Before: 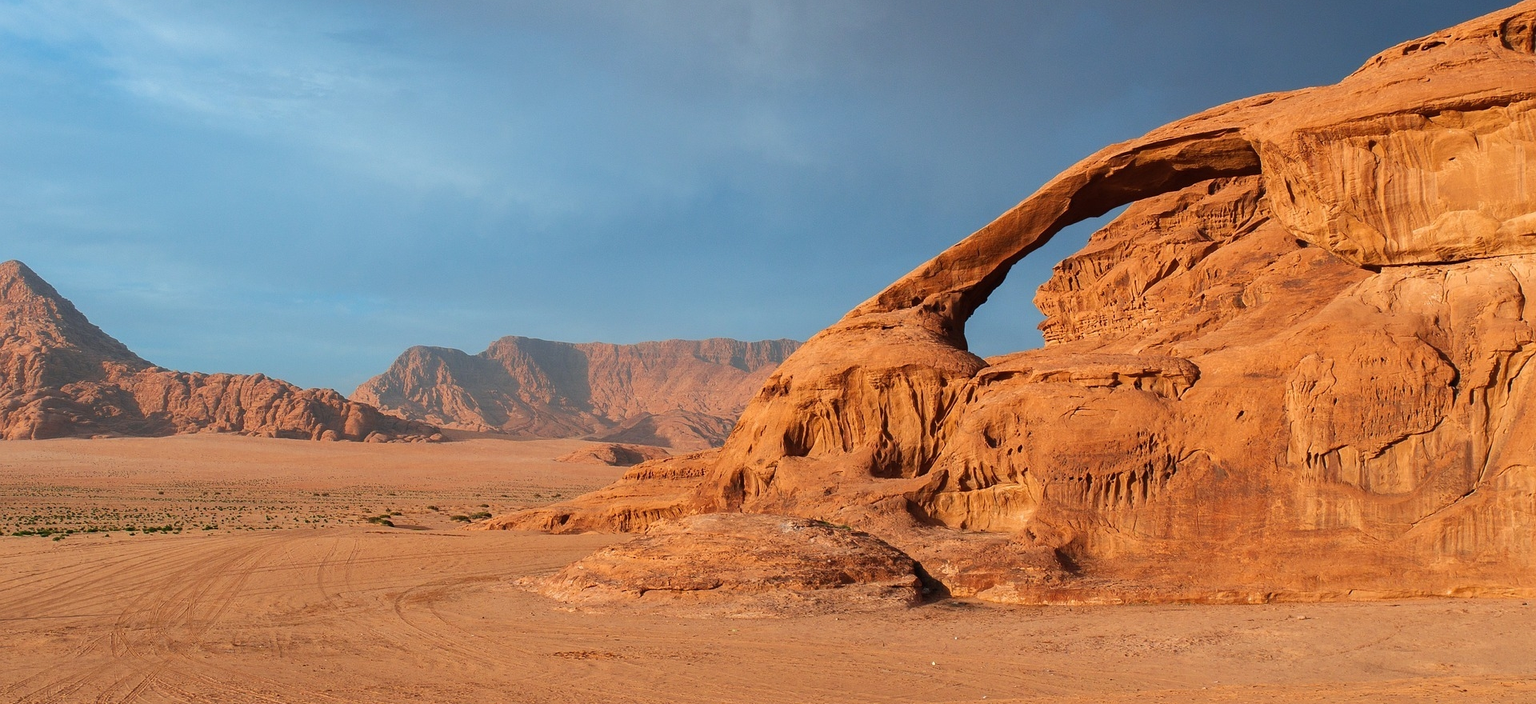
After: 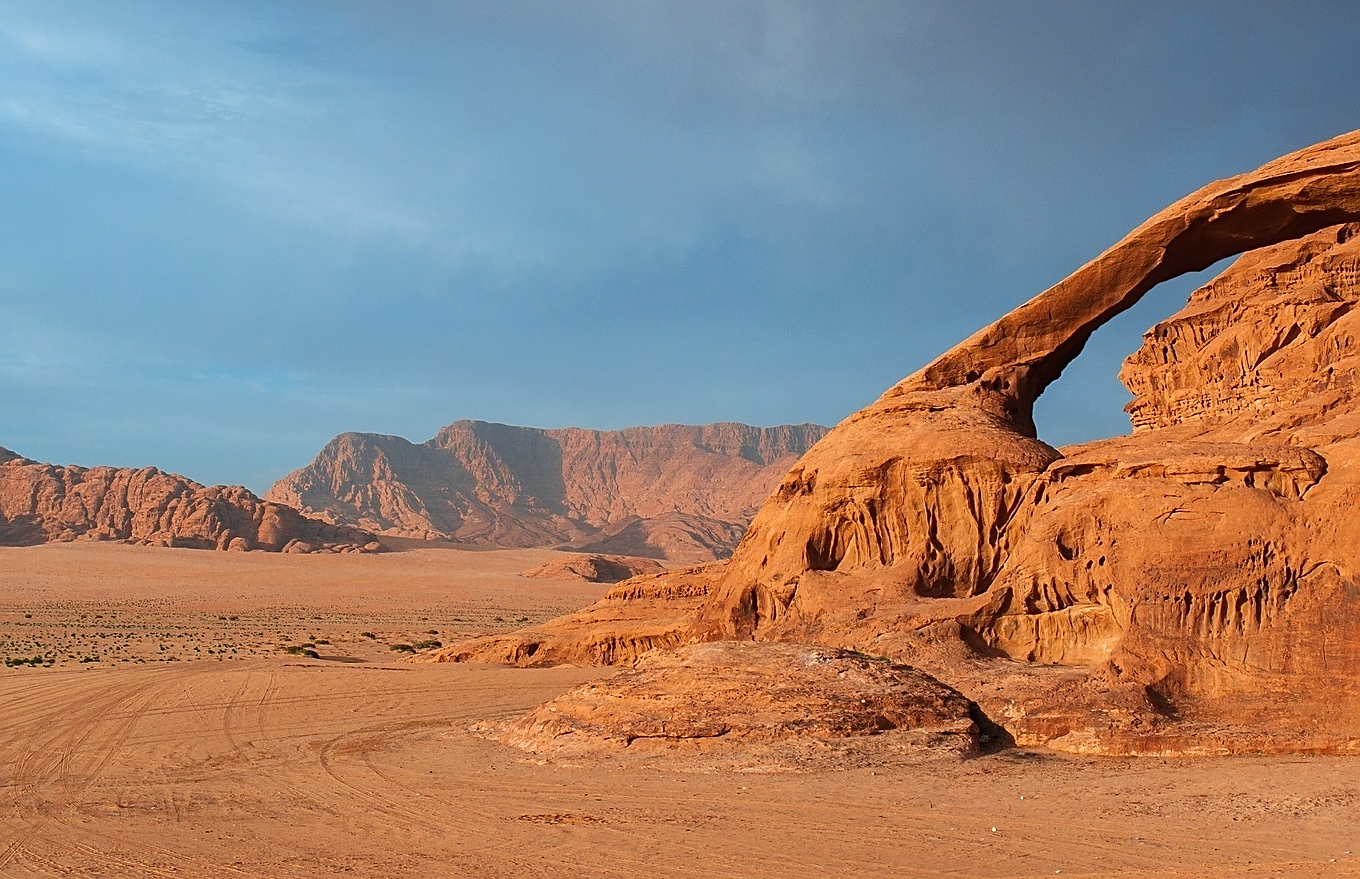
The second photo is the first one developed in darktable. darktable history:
crop and rotate: left 9.019%, right 20.143%
sharpen: on, module defaults
